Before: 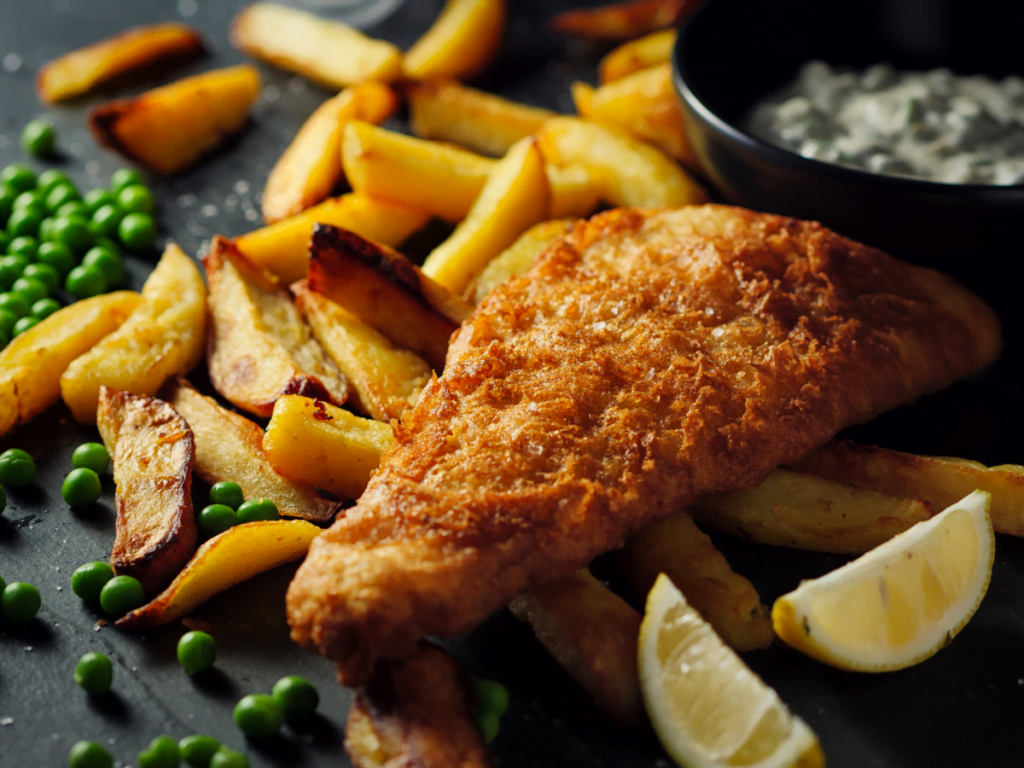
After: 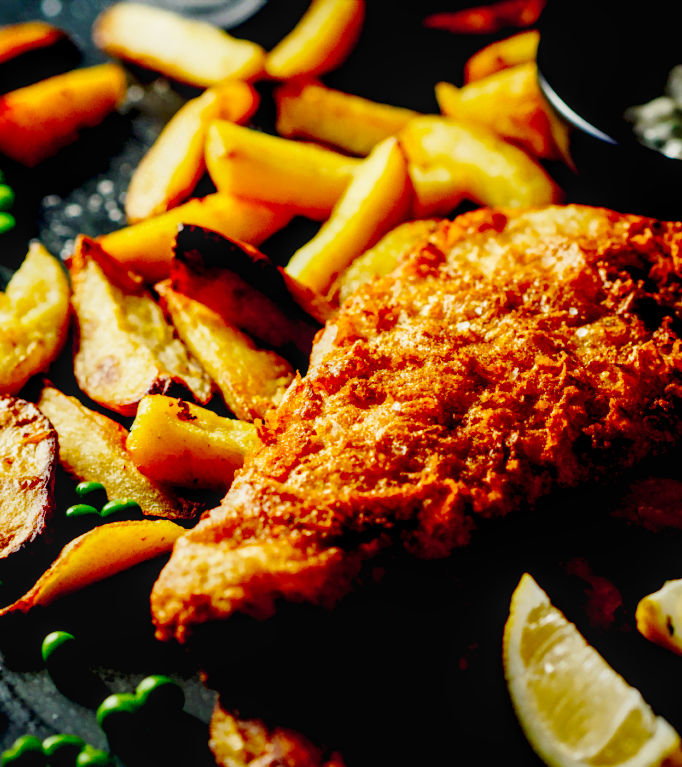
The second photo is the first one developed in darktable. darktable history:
local contrast: on, module defaults
base curve: curves: ch0 [(0, 0) (0.028, 0.03) (0.121, 0.232) (0.46, 0.748) (0.859, 0.968) (1, 1)], preserve colors none
exposure: black level correction 0.045, exposure -0.231 EV, compensate exposure bias true, compensate highlight preservation false
crop and rotate: left 13.35%, right 20.037%
